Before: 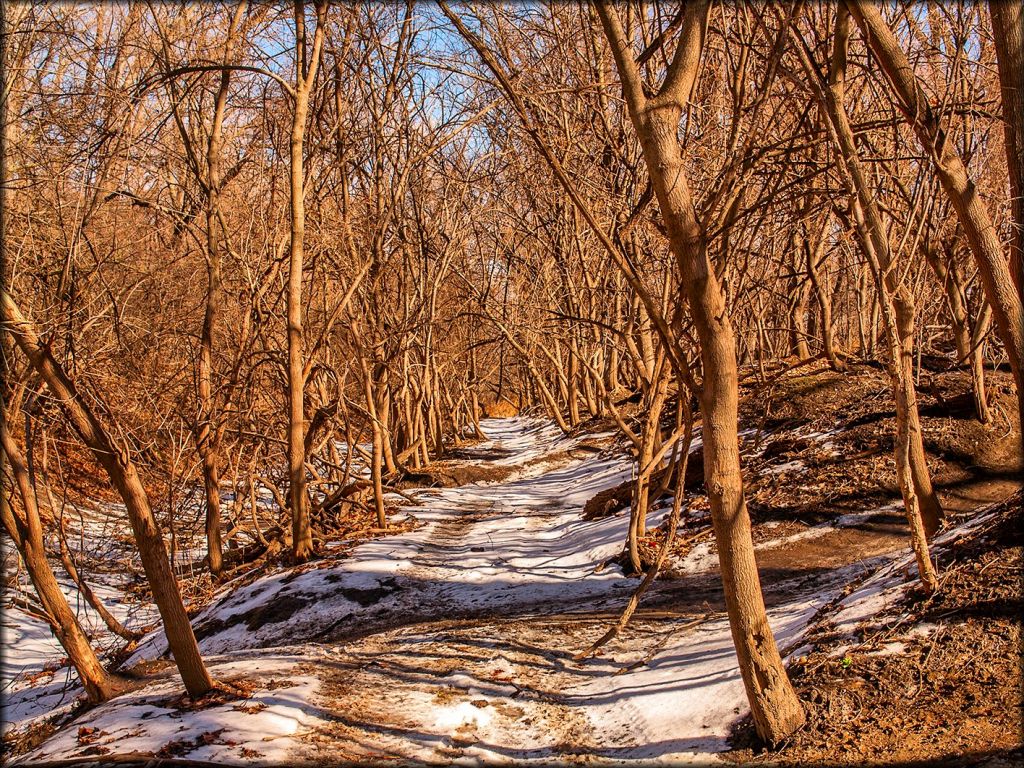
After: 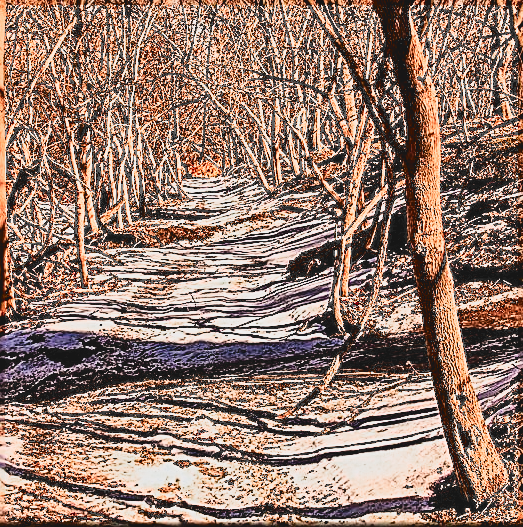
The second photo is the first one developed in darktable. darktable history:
crop and rotate: left 29.062%, top 31.292%, right 19.843%
contrast brightness saturation: contrast 0.139
sharpen: amount 1.855
exposure: exposure 0.176 EV, compensate highlight preservation false
tone curve: curves: ch0 [(0, 0.072) (0.249, 0.176) (0.518, 0.489) (0.832, 0.854) (1, 0.948)], color space Lab, independent channels, preserve colors none
filmic rgb: black relative exposure -5.09 EV, white relative exposure 3.95 EV, hardness 2.88, contrast 1.3, add noise in highlights 0.002, preserve chrominance luminance Y, color science v3 (2019), use custom middle-gray values true, contrast in highlights soft
color zones: curves: ch0 [(0, 0.553) (0.123, 0.58) (0.23, 0.419) (0.468, 0.155) (0.605, 0.132) (0.723, 0.063) (0.833, 0.172) (0.921, 0.468)]; ch1 [(0.025, 0.645) (0.229, 0.584) (0.326, 0.551) (0.537, 0.446) (0.599, 0.911) (0.708, 1) (0.805, 0.944)]; ch2 [(0.086, 0.468) (0.254, 0.464) (0.638, 0.564) (0.702, 0.592) (0.768, 0.564)]
